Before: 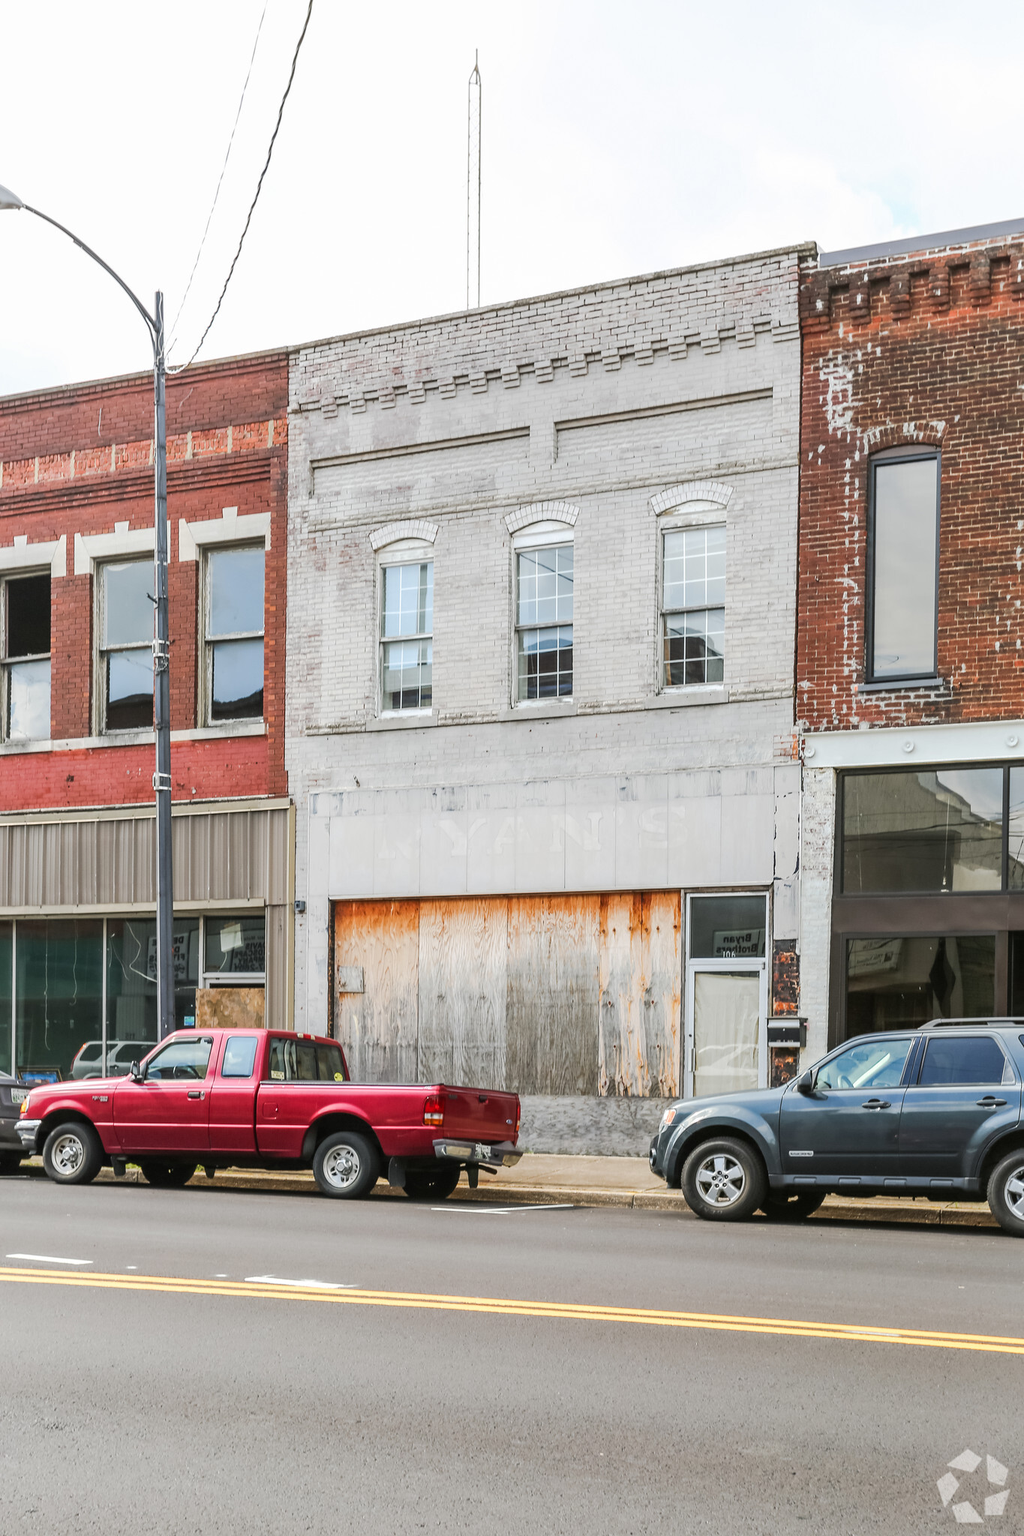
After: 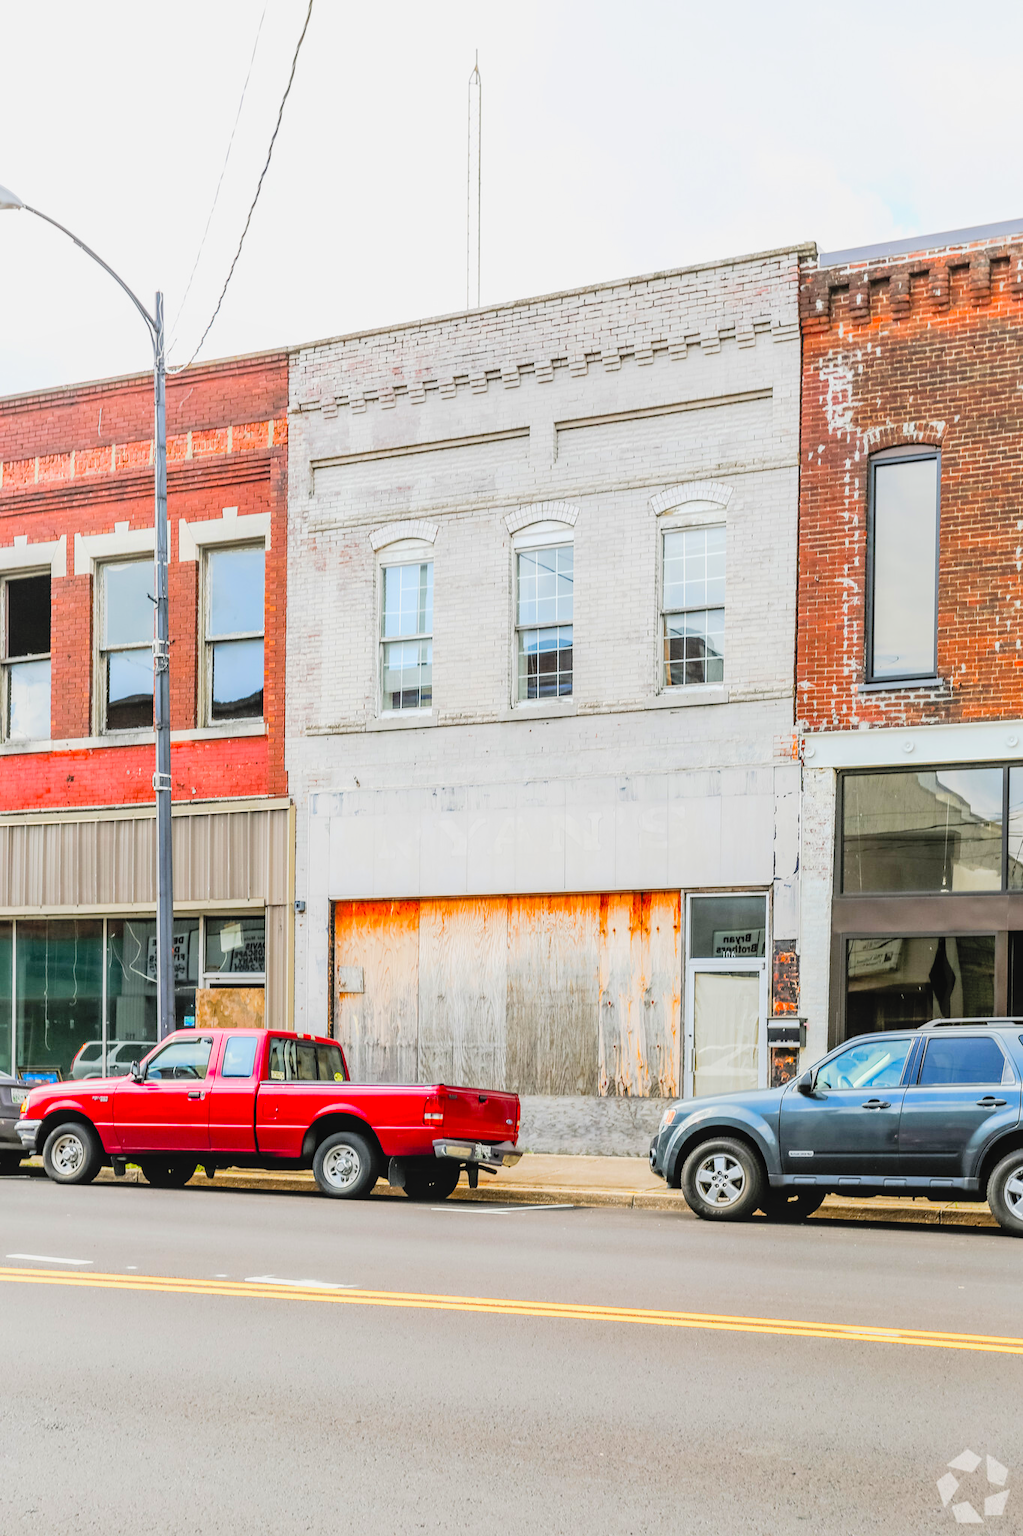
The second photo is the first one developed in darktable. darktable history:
levels: levels [0, 0.397, 0.955]
local contrast: detail 110%
filmic rgb: black relative exposure -7.75 EV, white relative exposure 4.4 EV, threshold 3 EV, target black luminance 0%, hardness 3.76, latitude 50.51%, contrast 1.074, highlights saturation mix 10%, shadows ↔ highlights balance -0.22%, color science v4 (2020), enable highlight reconstruction true
